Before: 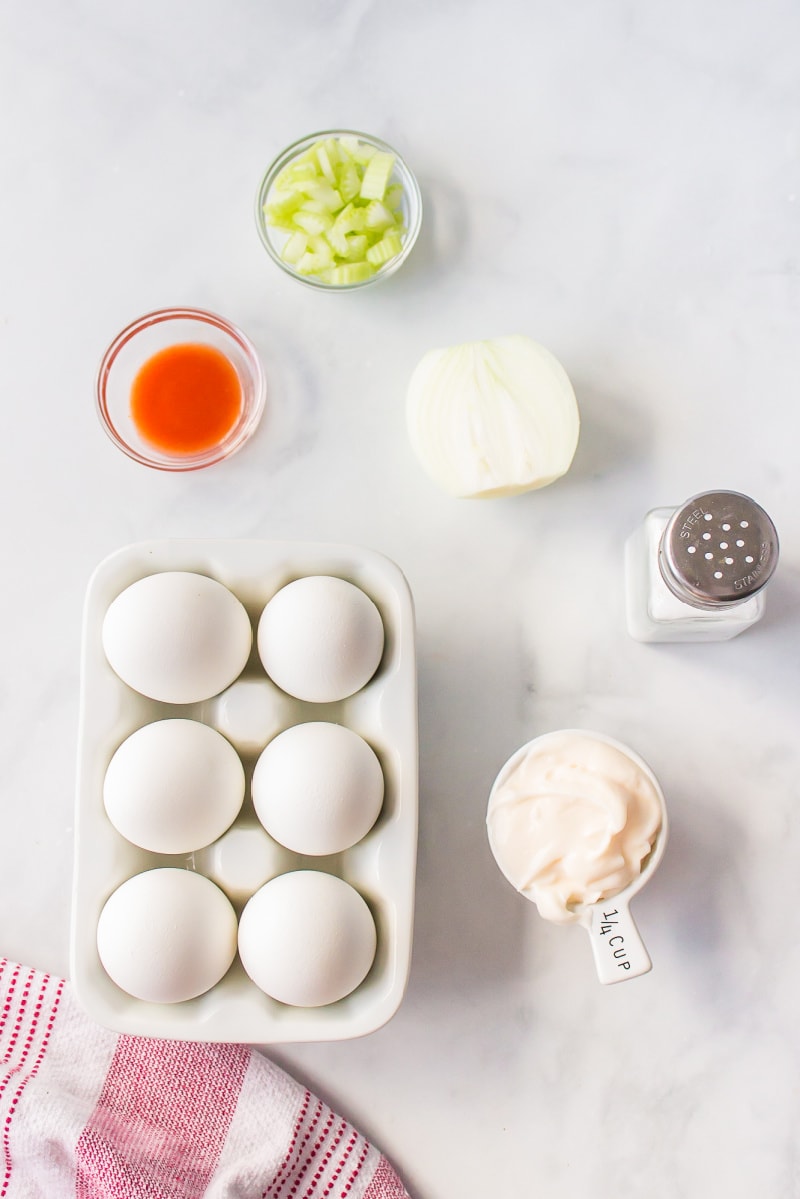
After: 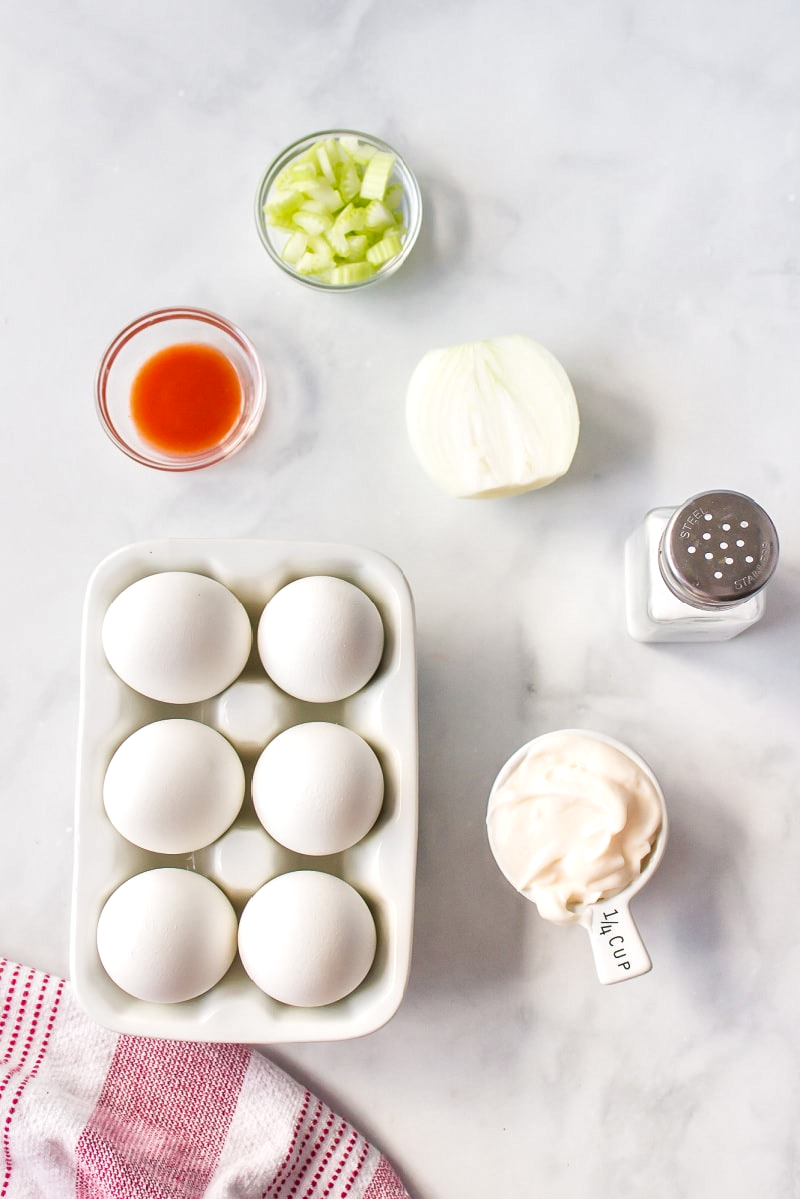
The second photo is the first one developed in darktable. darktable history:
local contrast: mode bilateral grid, contrast 20, coarseness 51, detail 162%, midtone range 0.2
